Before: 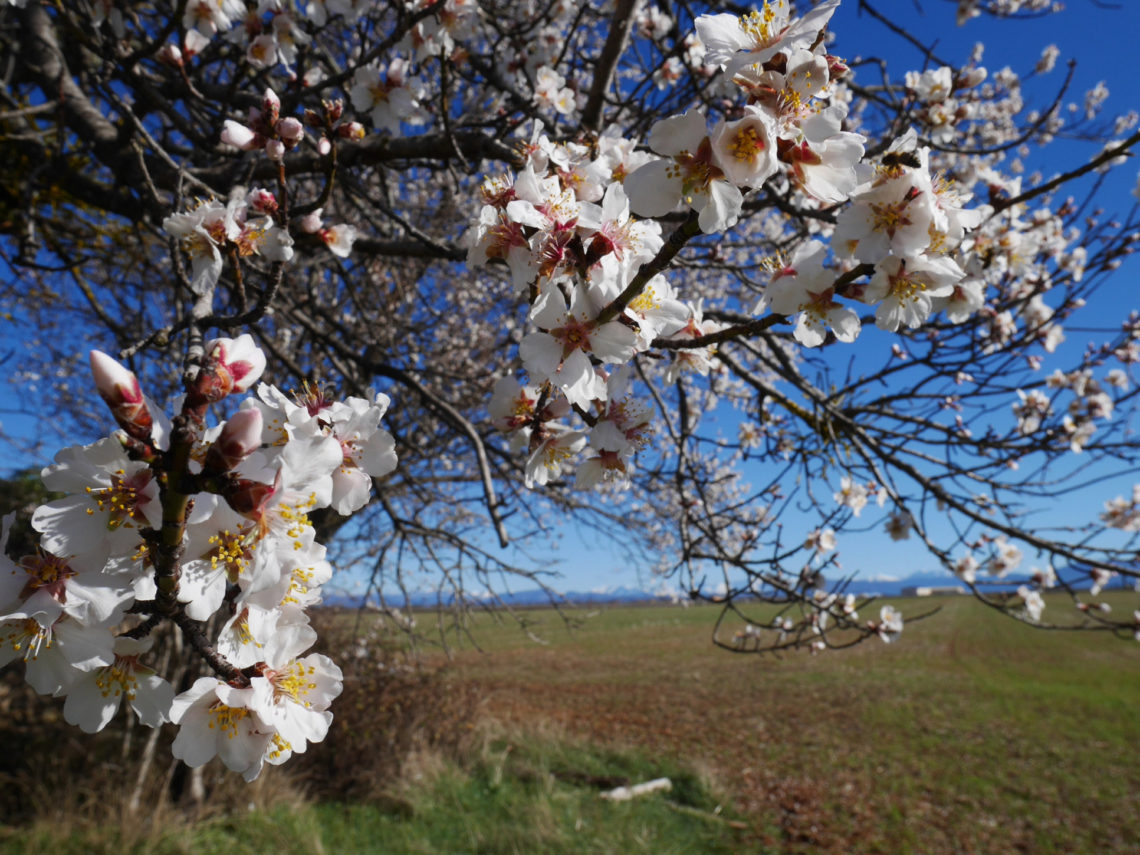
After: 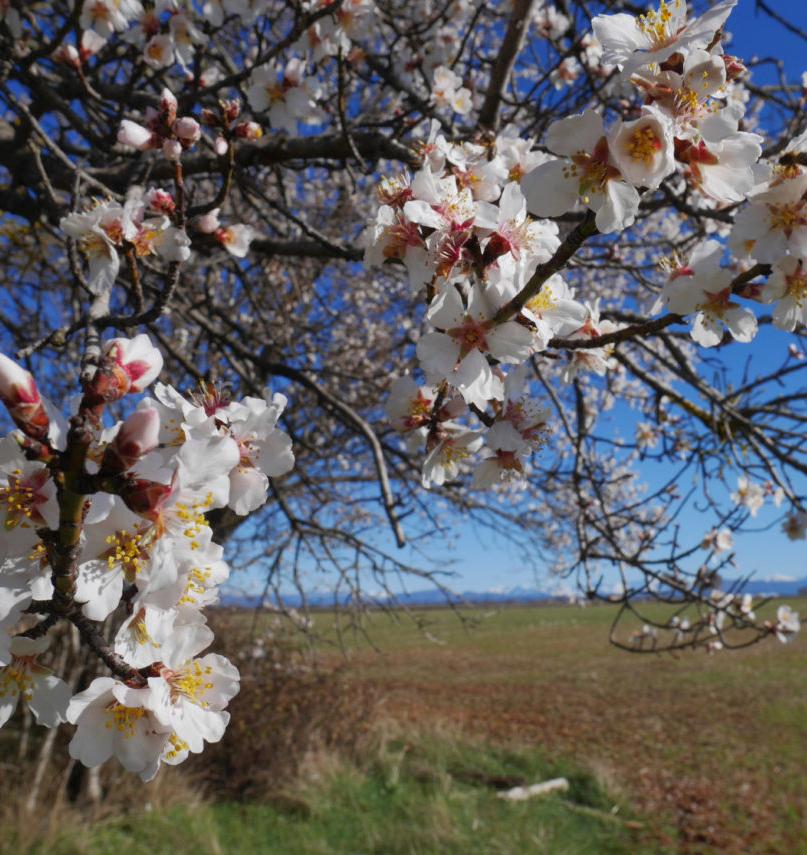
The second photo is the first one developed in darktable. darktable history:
crop and rotate: left 9.061%, right 20.142%
shadows and highlights: on, module defaults
